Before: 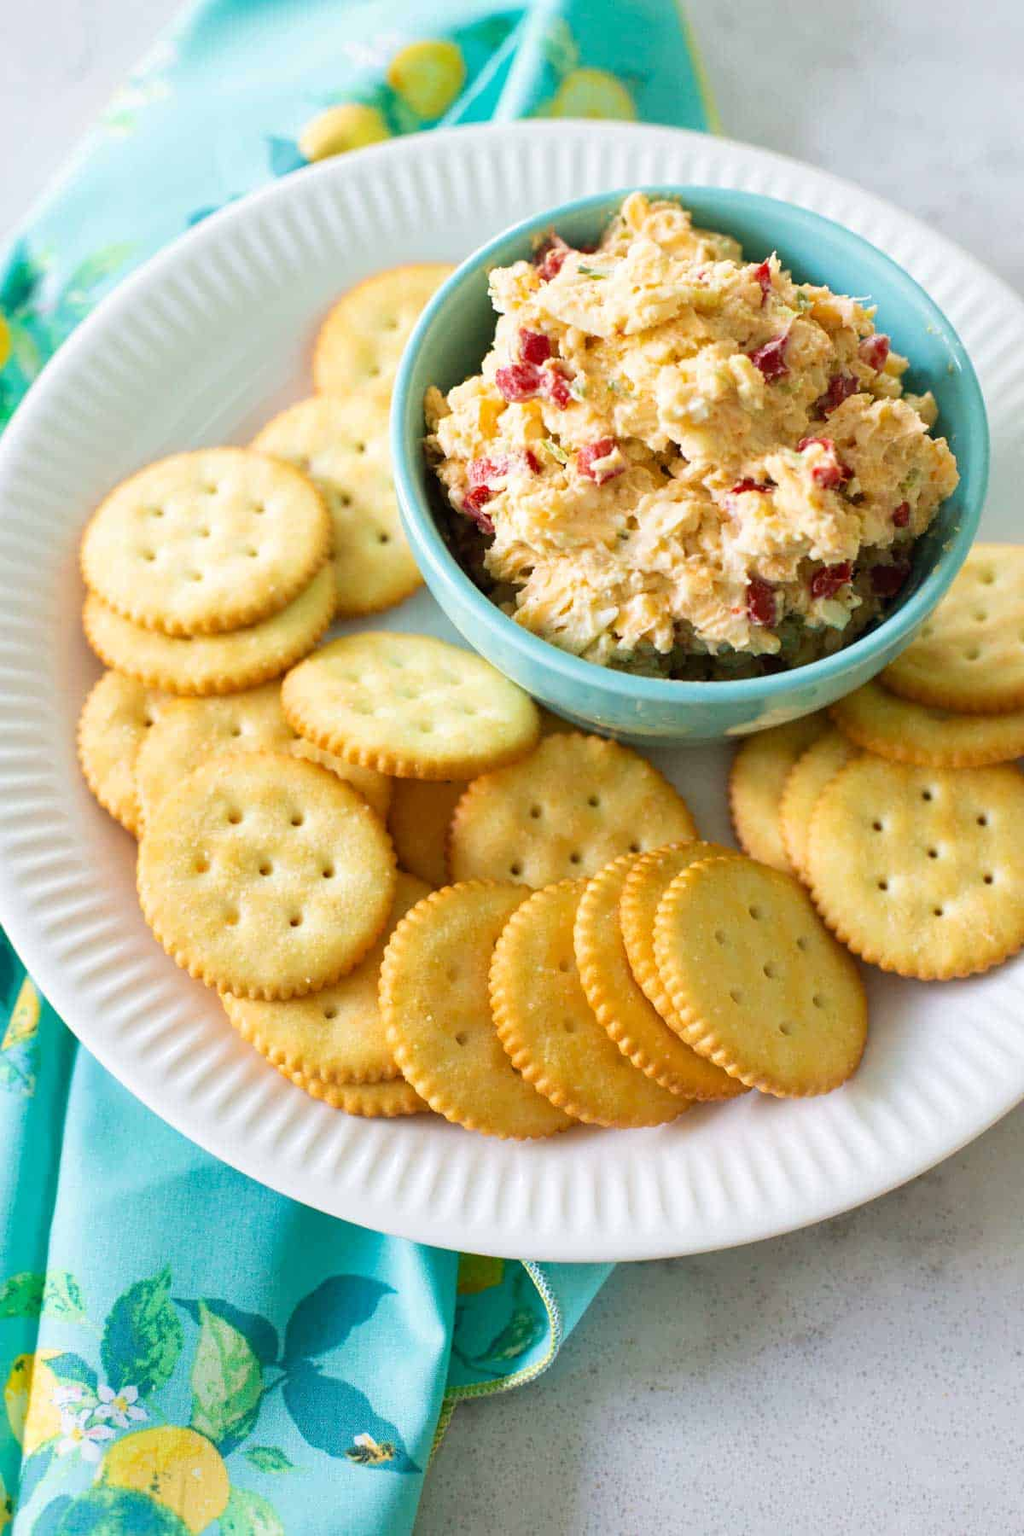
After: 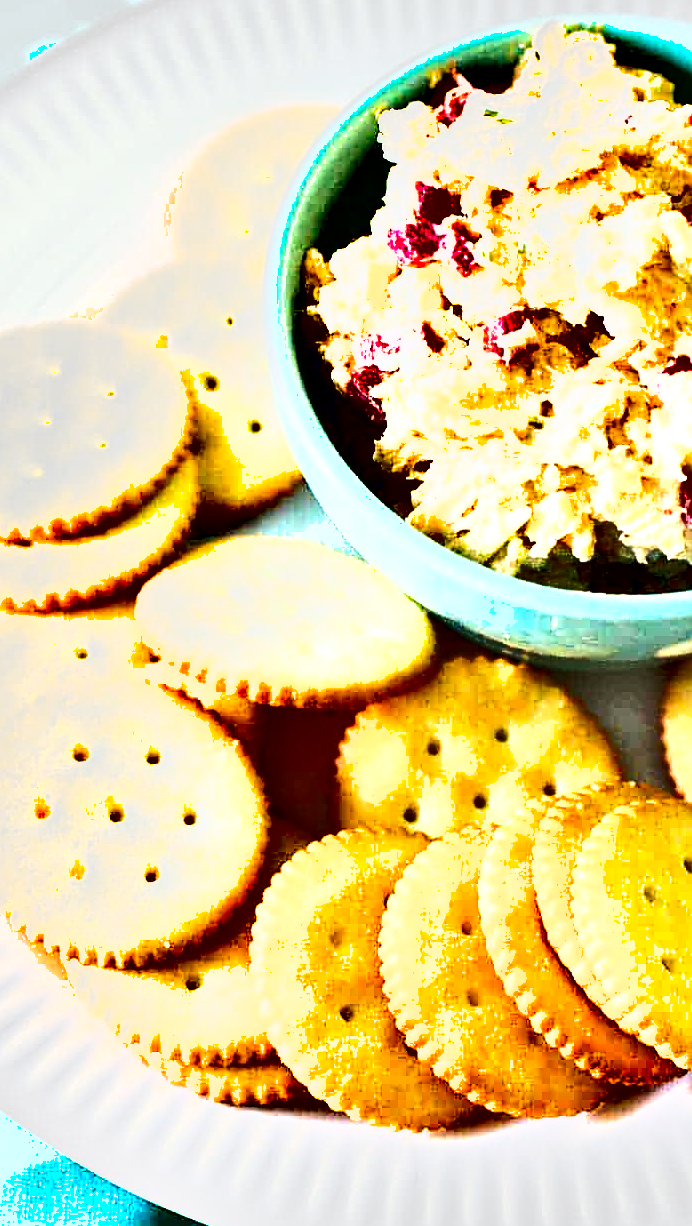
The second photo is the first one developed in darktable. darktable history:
crop: left 16.247%, top 11.35%, right 26.084%, bottom 20.538%
contrast equalizer: y [[0.6 ×6], [0.55 ×6], [0 ×6], [0 ×6], [0 ×6]]
shadows and highlights: shadows 59.35, soften with gaussian
contrast brightness saturation: contrast 0.146, brightness 0.05
exposure: exposure 0.605 EV, compensate highlight preservation false
tone equalizer: -8 EV -0.717 EV, -7 EV -0.739 EV, -6 EV -0.585 EV, -5 EV -0.377 EV, -3 EV 0.387 EV, -2 EV 0.6 EV, -1 EV 0.683 EV, +0 EV 0.77 EV
sharpen: on, module defaults
